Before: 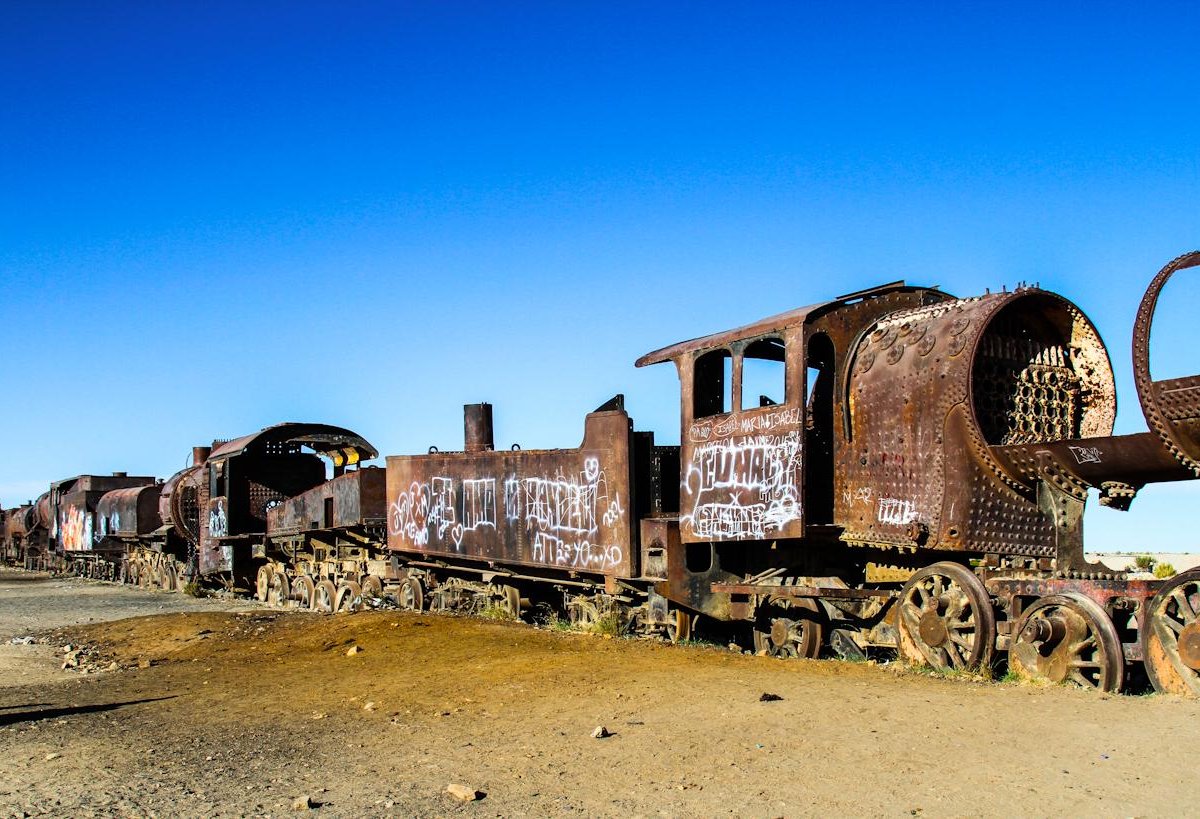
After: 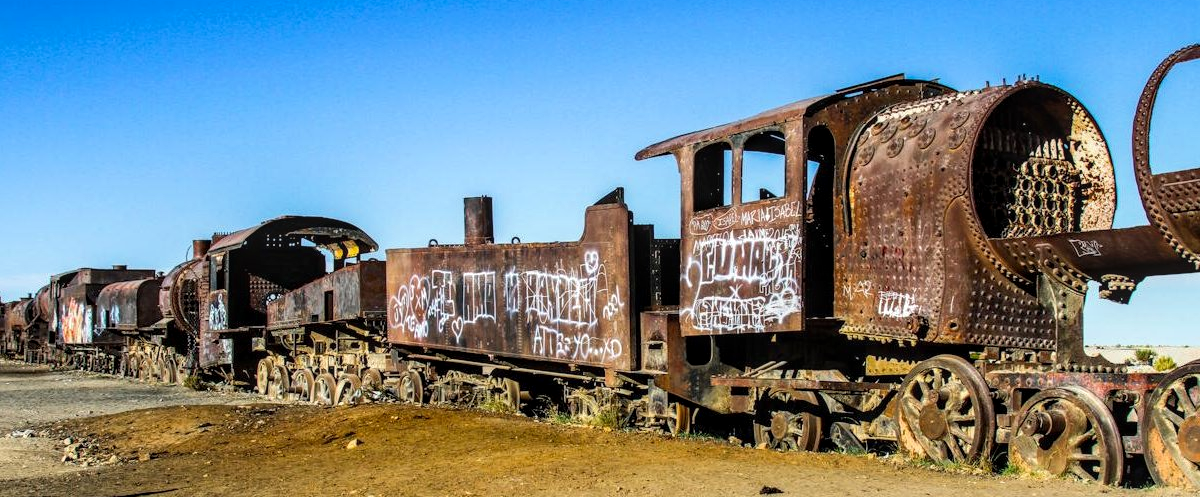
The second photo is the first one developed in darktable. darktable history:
local contrast: on, module defaults
crop and rotate: top 25.357%, bottom 13.942%
